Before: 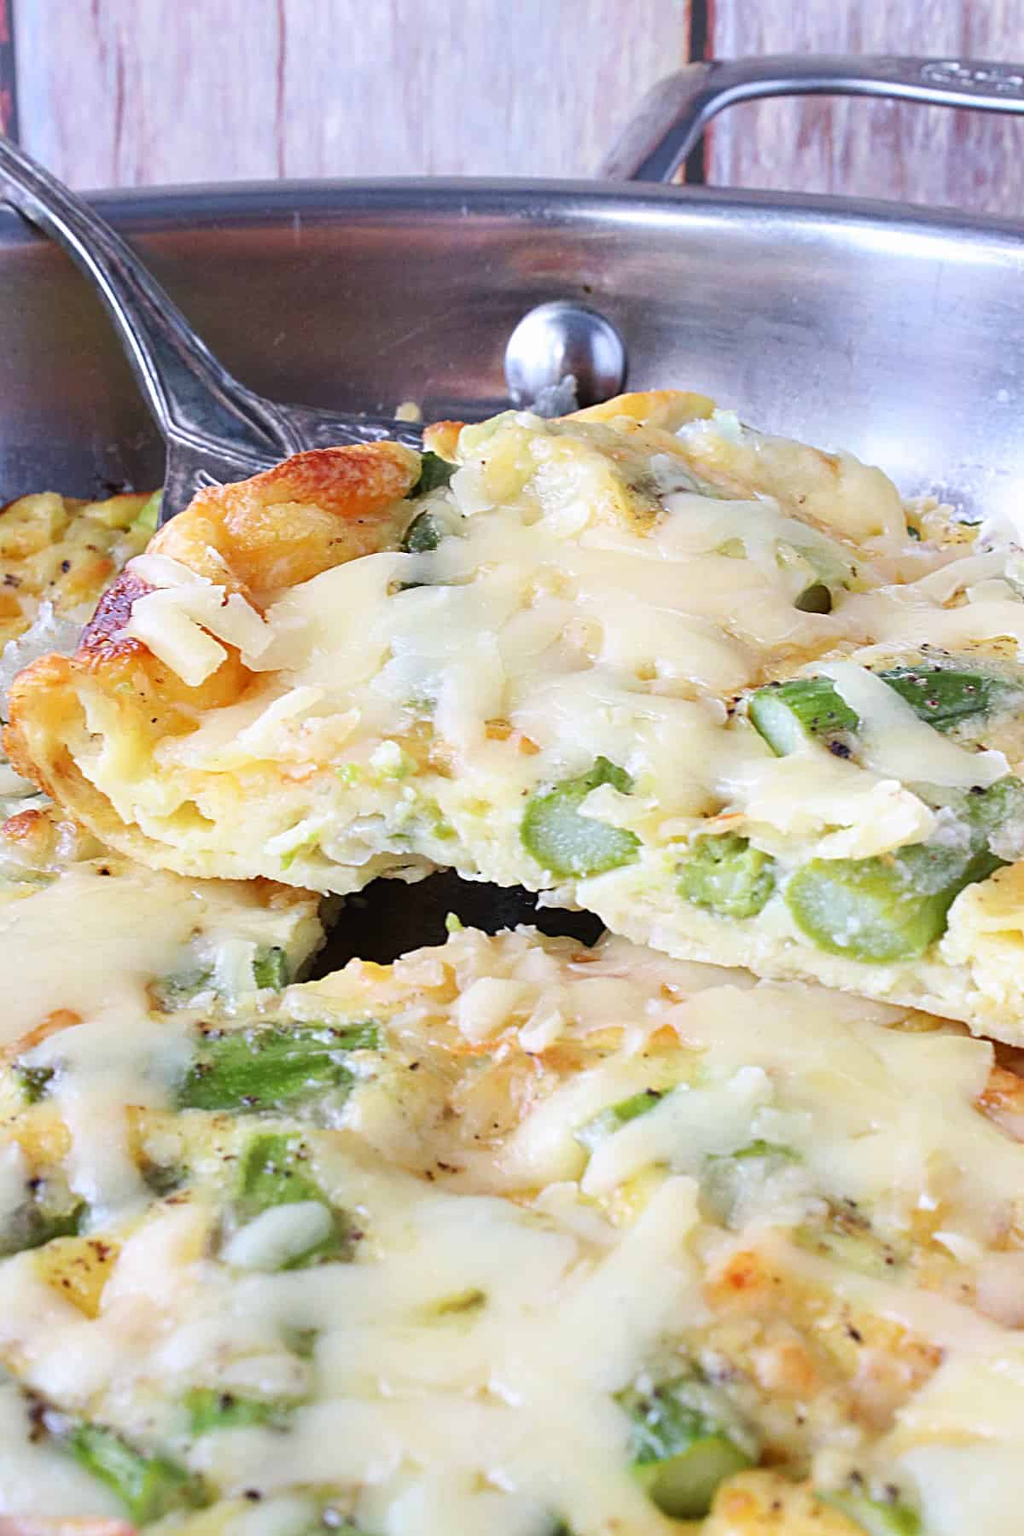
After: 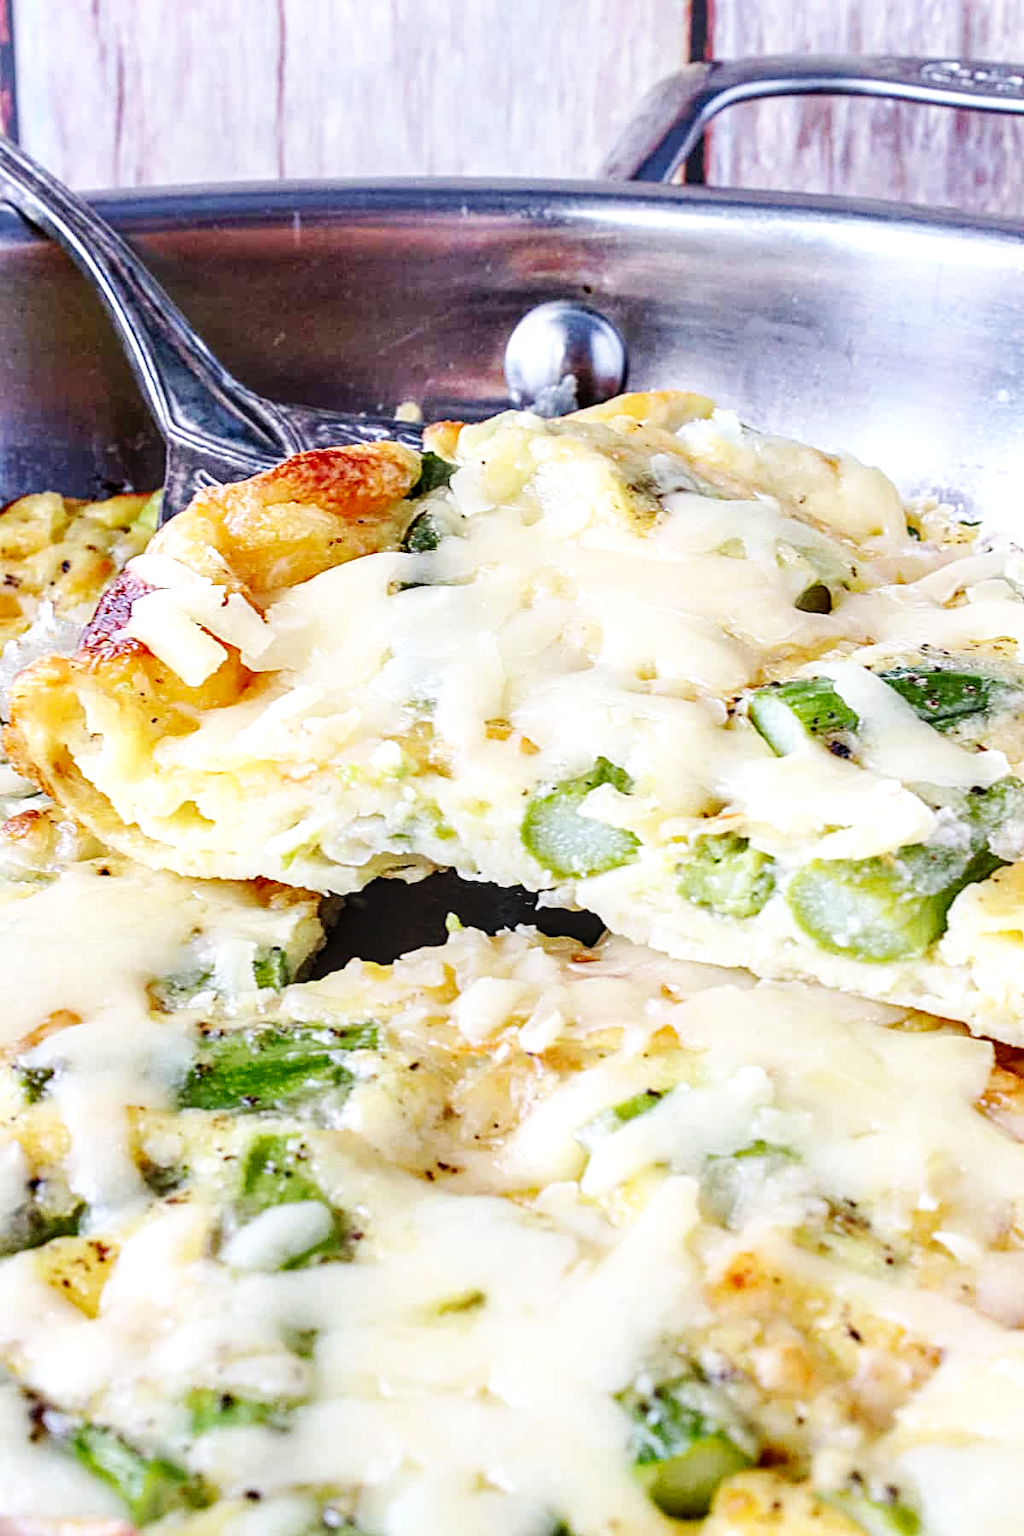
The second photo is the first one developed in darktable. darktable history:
base curve: curves: ch0 [(0, 0) (0.032, 0.025) (0.121, 0.166) (0.206, 0.329) (0.605, 0.79) (1, 1)], preserve colors none
local contrast: detail 150%
